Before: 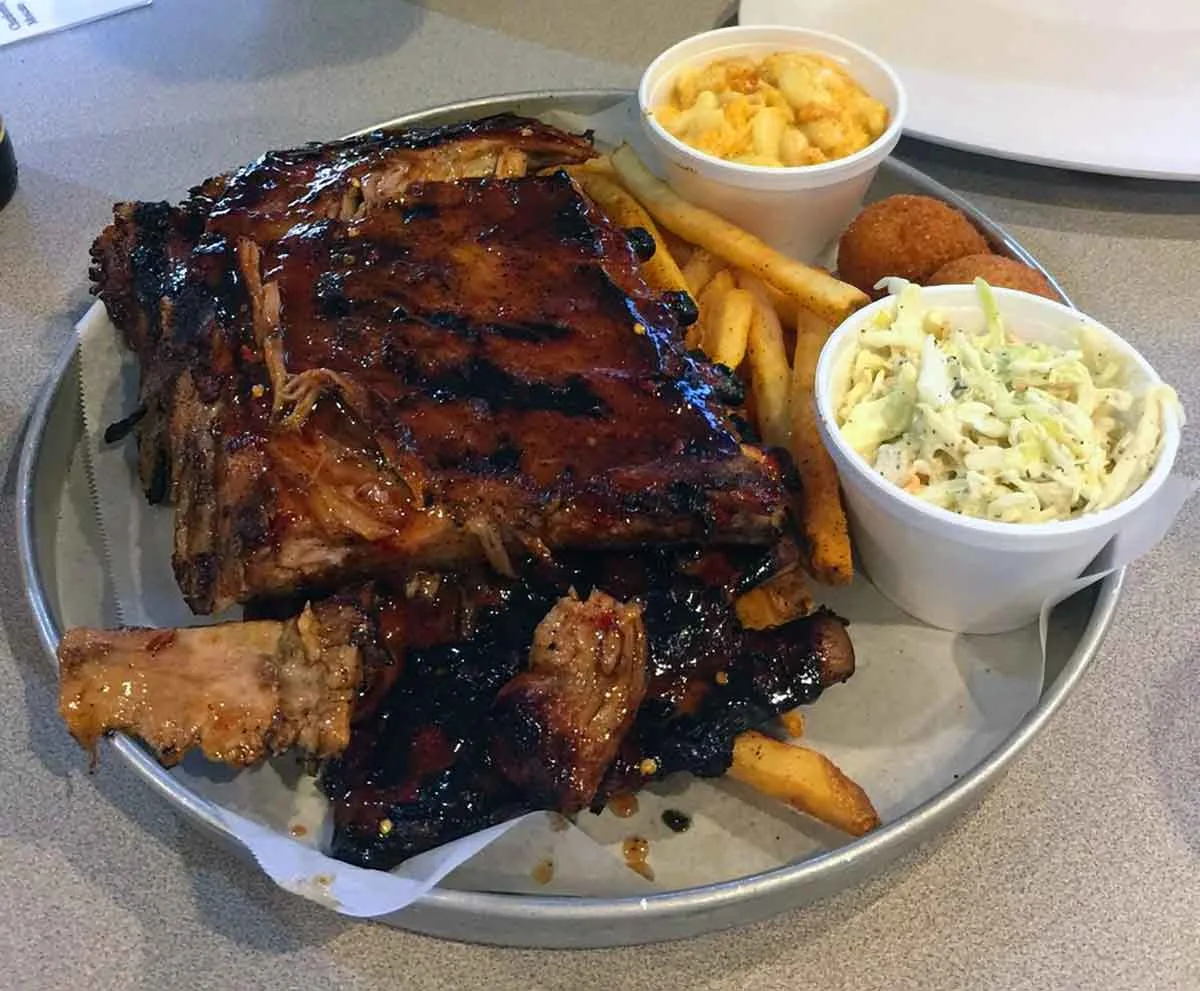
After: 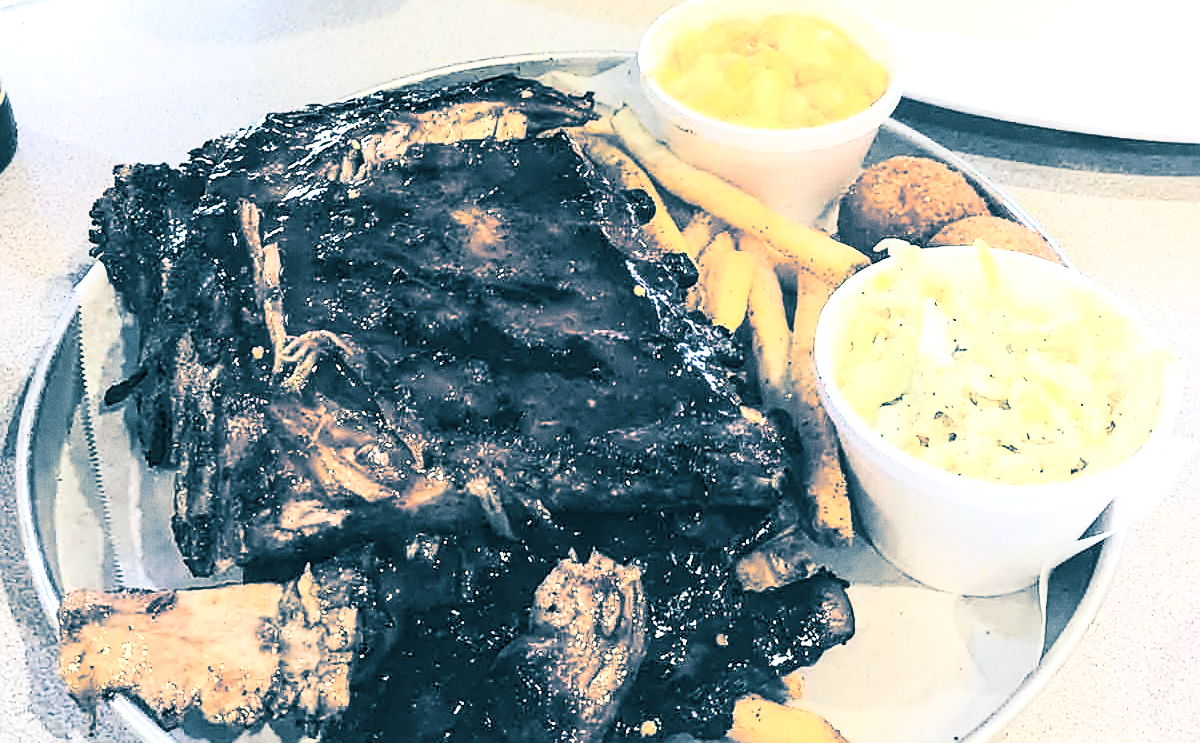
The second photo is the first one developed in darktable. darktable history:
sharpen: on, module defaults
contrast brightness saturation: contrast 0.57, brightness 0.57, saturation -0.34
crop: top 3.857%, bottom 21.132%
split-toning: shadows › hue 212.4°, balance -70
local contrast: on, module defaults
grain: on, module defaults
exposure: black level correction 0, exposure 1 EV, compensate exposure bias true, compensate highlight preservation false
